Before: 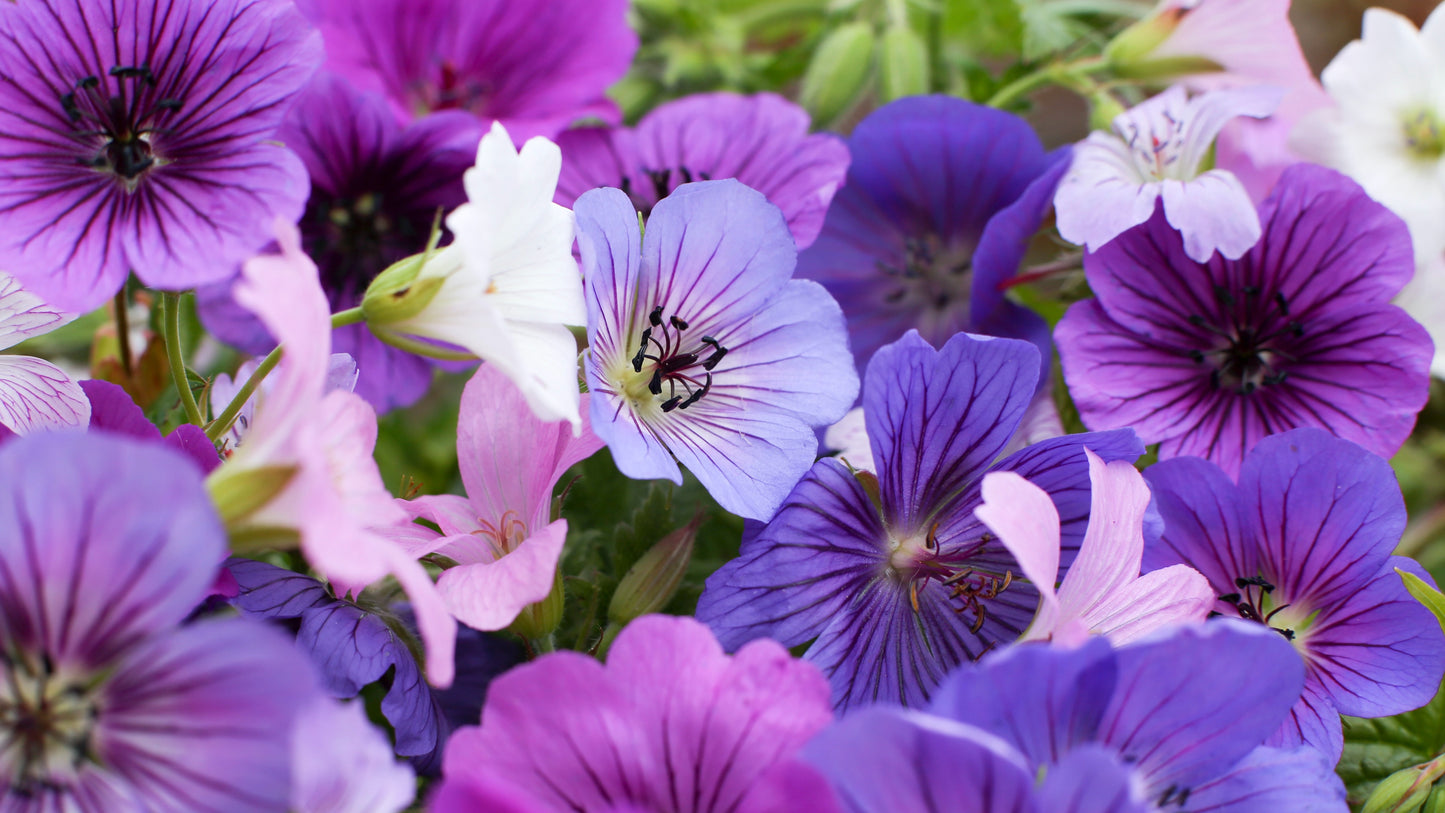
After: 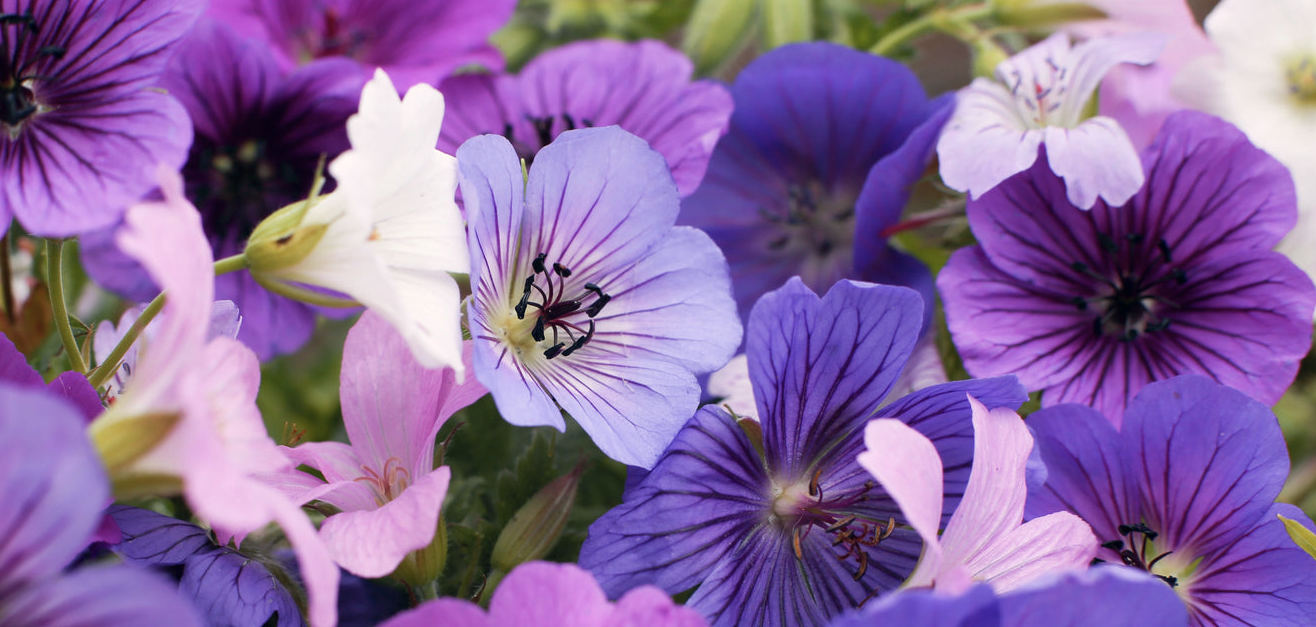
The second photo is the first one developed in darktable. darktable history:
color correction: highlights a* 2.75, highlights b* 5, shadows a* -2.04, shadows b* -4.84, saturation 0.8
crop: left 8.155%, top 6.611%, bottom 15.385%
color zones: curves: ch1 [(0.309, 0.524) (0.41, 0.329) (0.508, 0.509)]; ch2 [(0.25, 0.457) (0.75, 0.5)]
